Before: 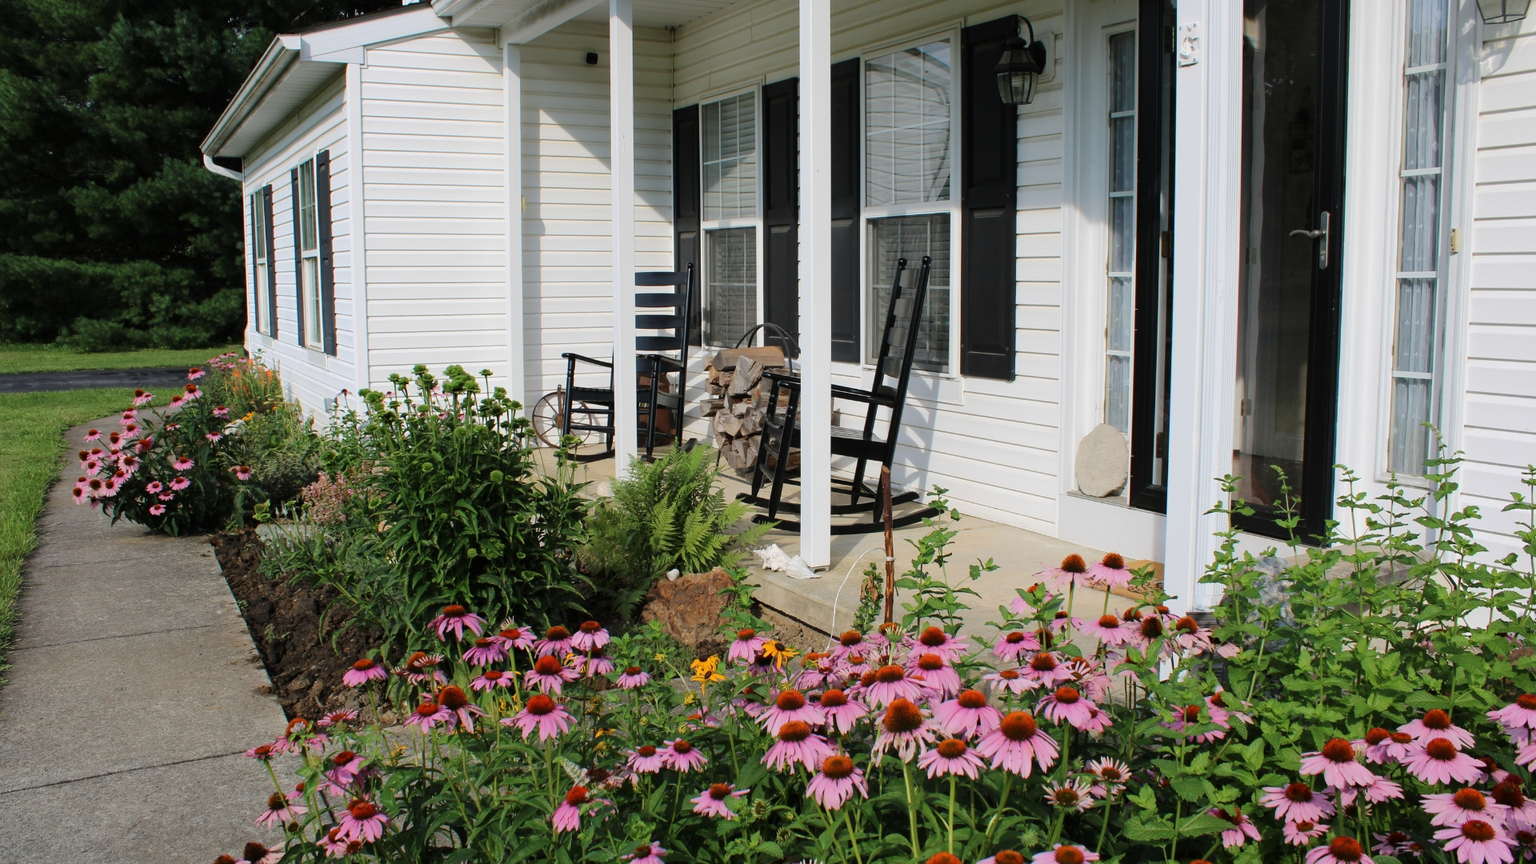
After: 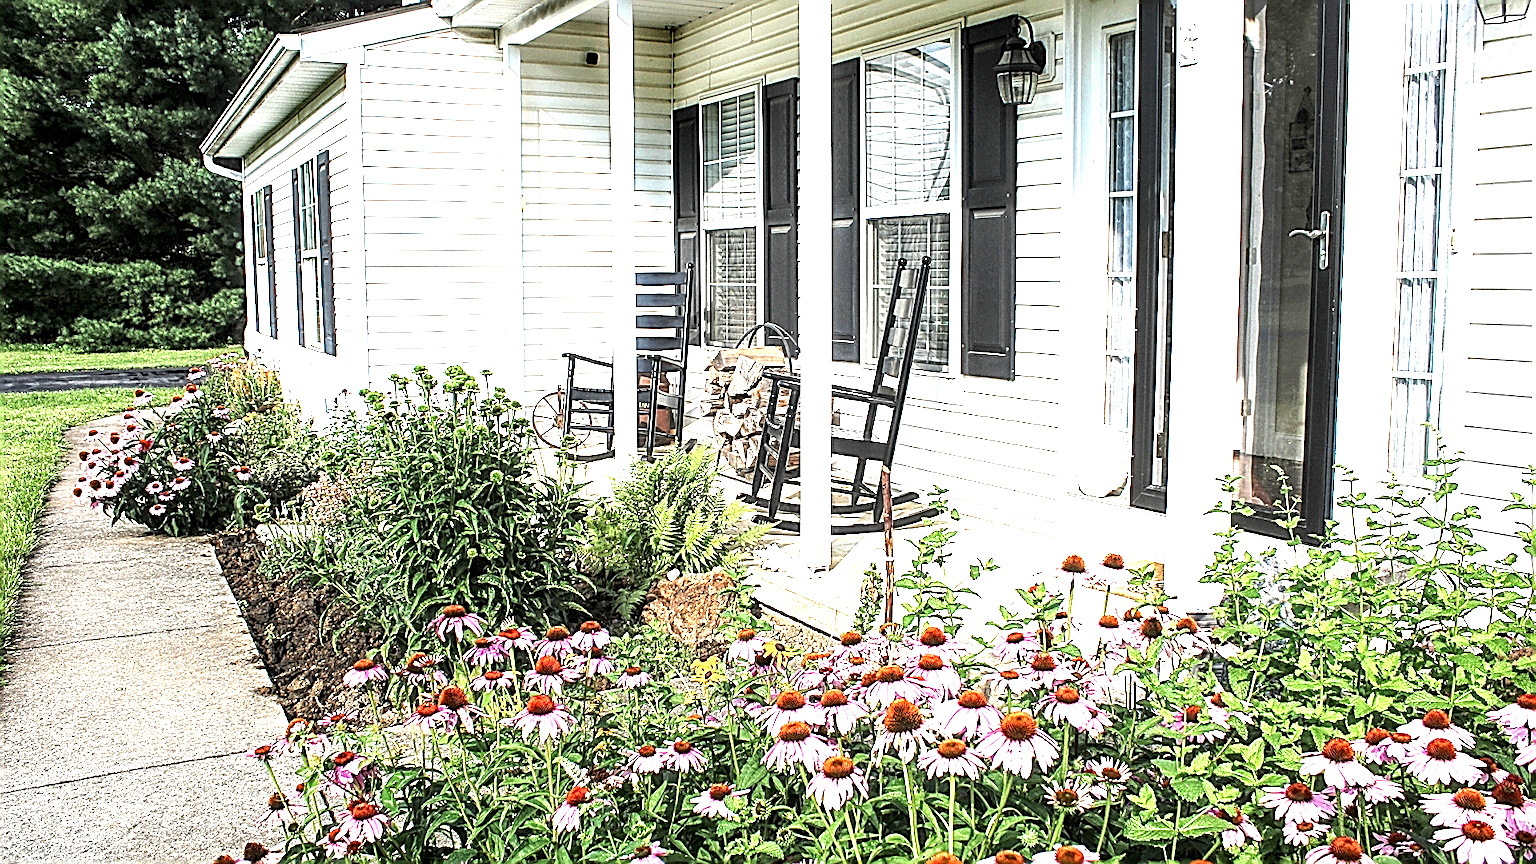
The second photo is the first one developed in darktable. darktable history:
exposure: black level correction 0, exposure 1.9 EV, compensate highlight preservation false
local contrast: detail 203%
sharpen: amount 2
